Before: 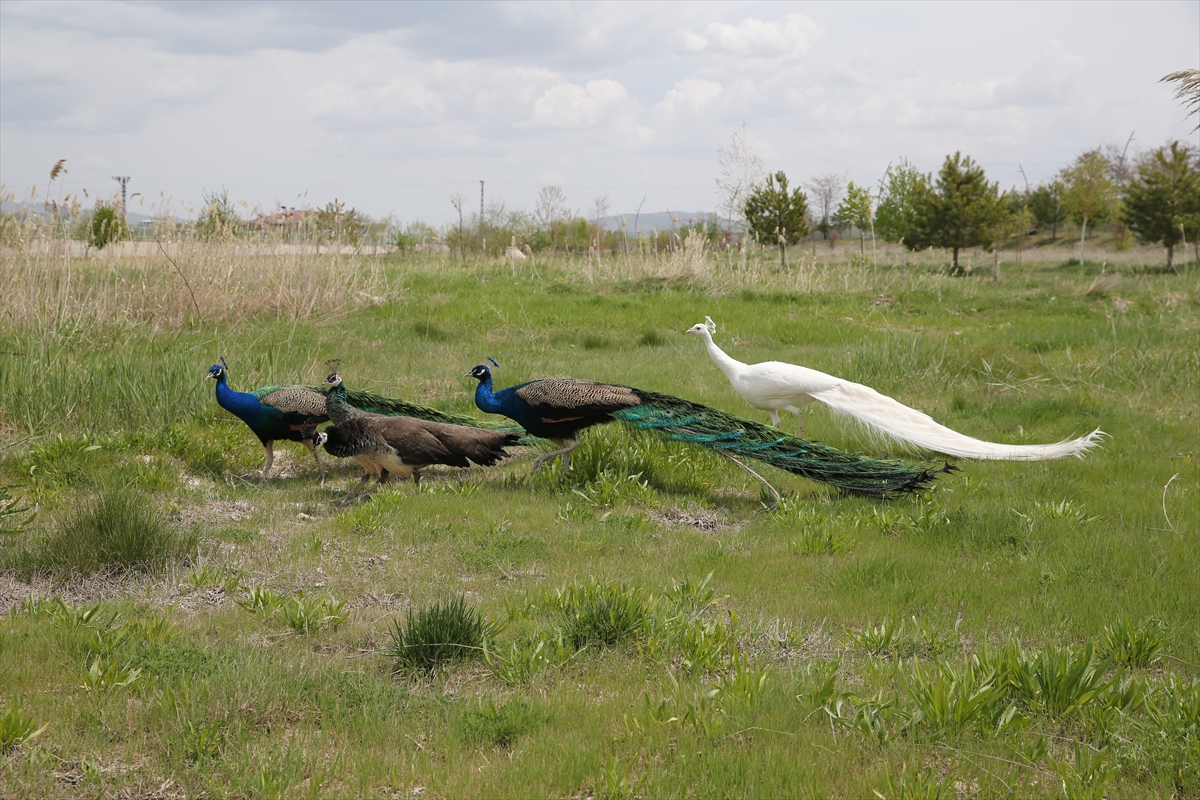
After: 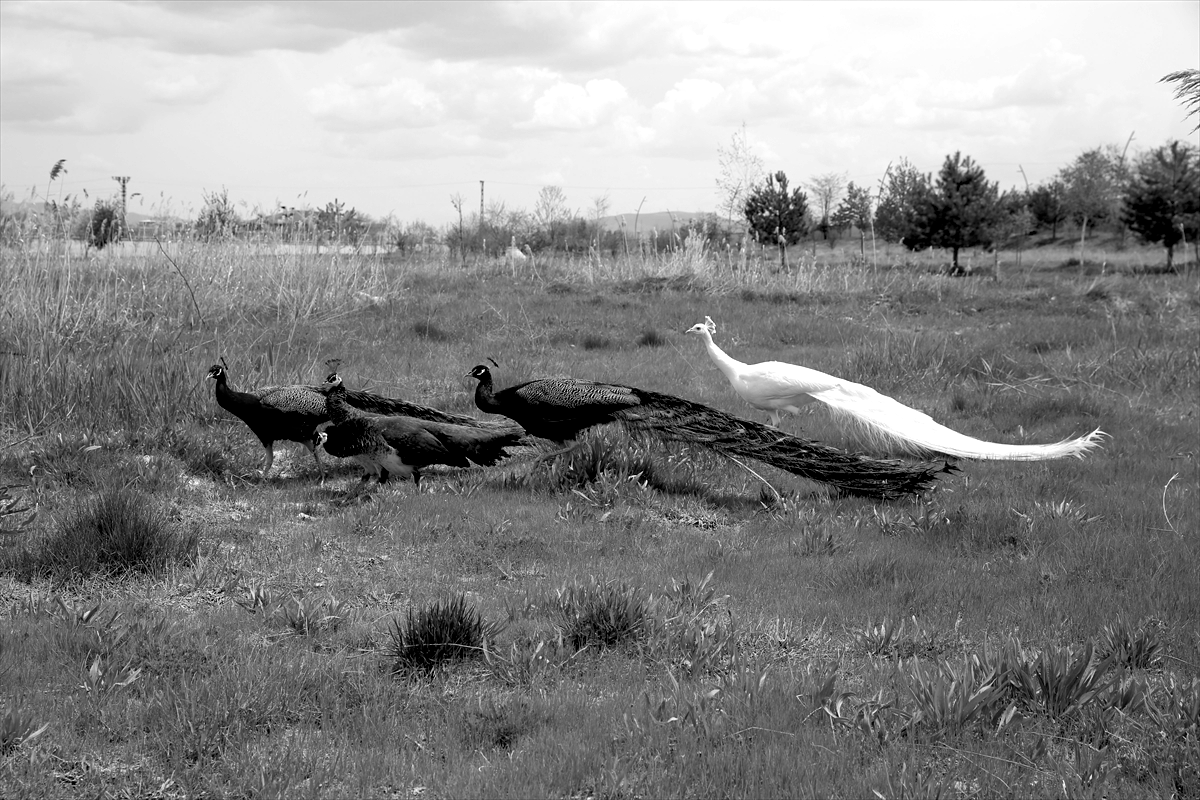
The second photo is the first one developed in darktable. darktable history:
exposure: black level correction 0.029, exposure -0.073 EV, compensate highlight preservation false
color balance rgb: linear chroma grading › global chroma 9%, perceptual saturation grading › global saturation 36%, perceptual saturation grading › shadows 35%, perceptual brilliance grading › global brilliance 15%, perceptual brilliance grading › shadows -35%, global vibrance 15%
monochrome: on, module defaults
